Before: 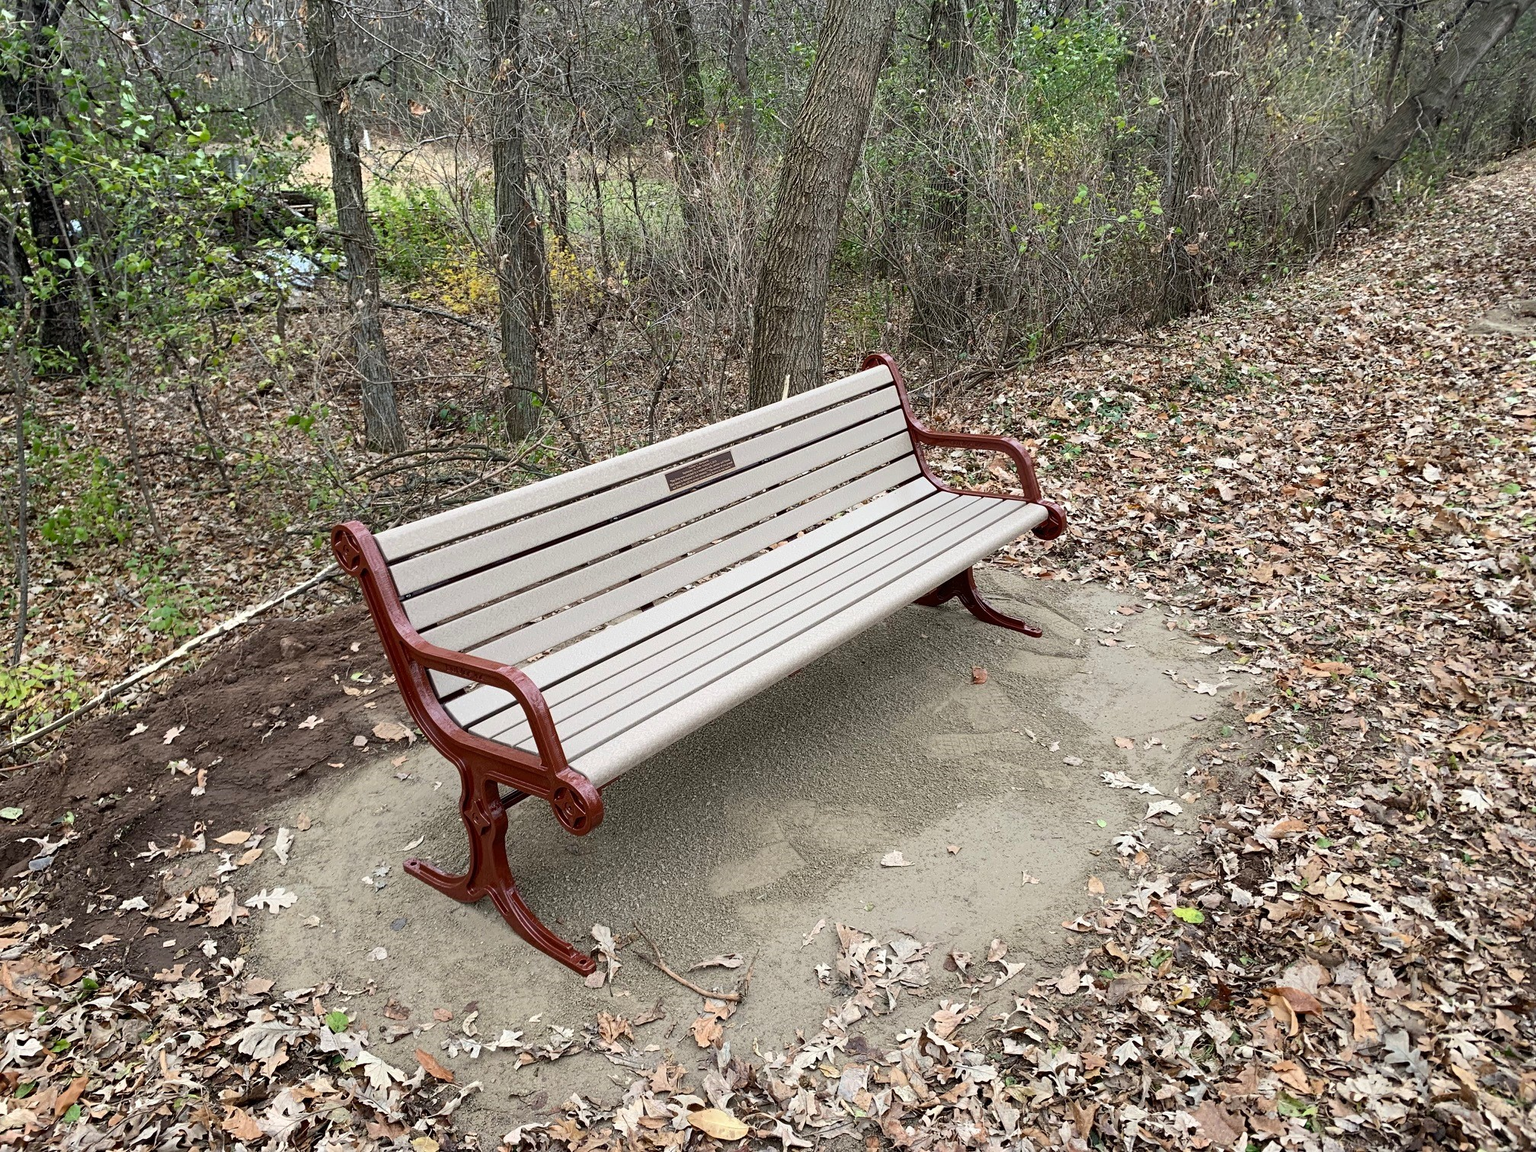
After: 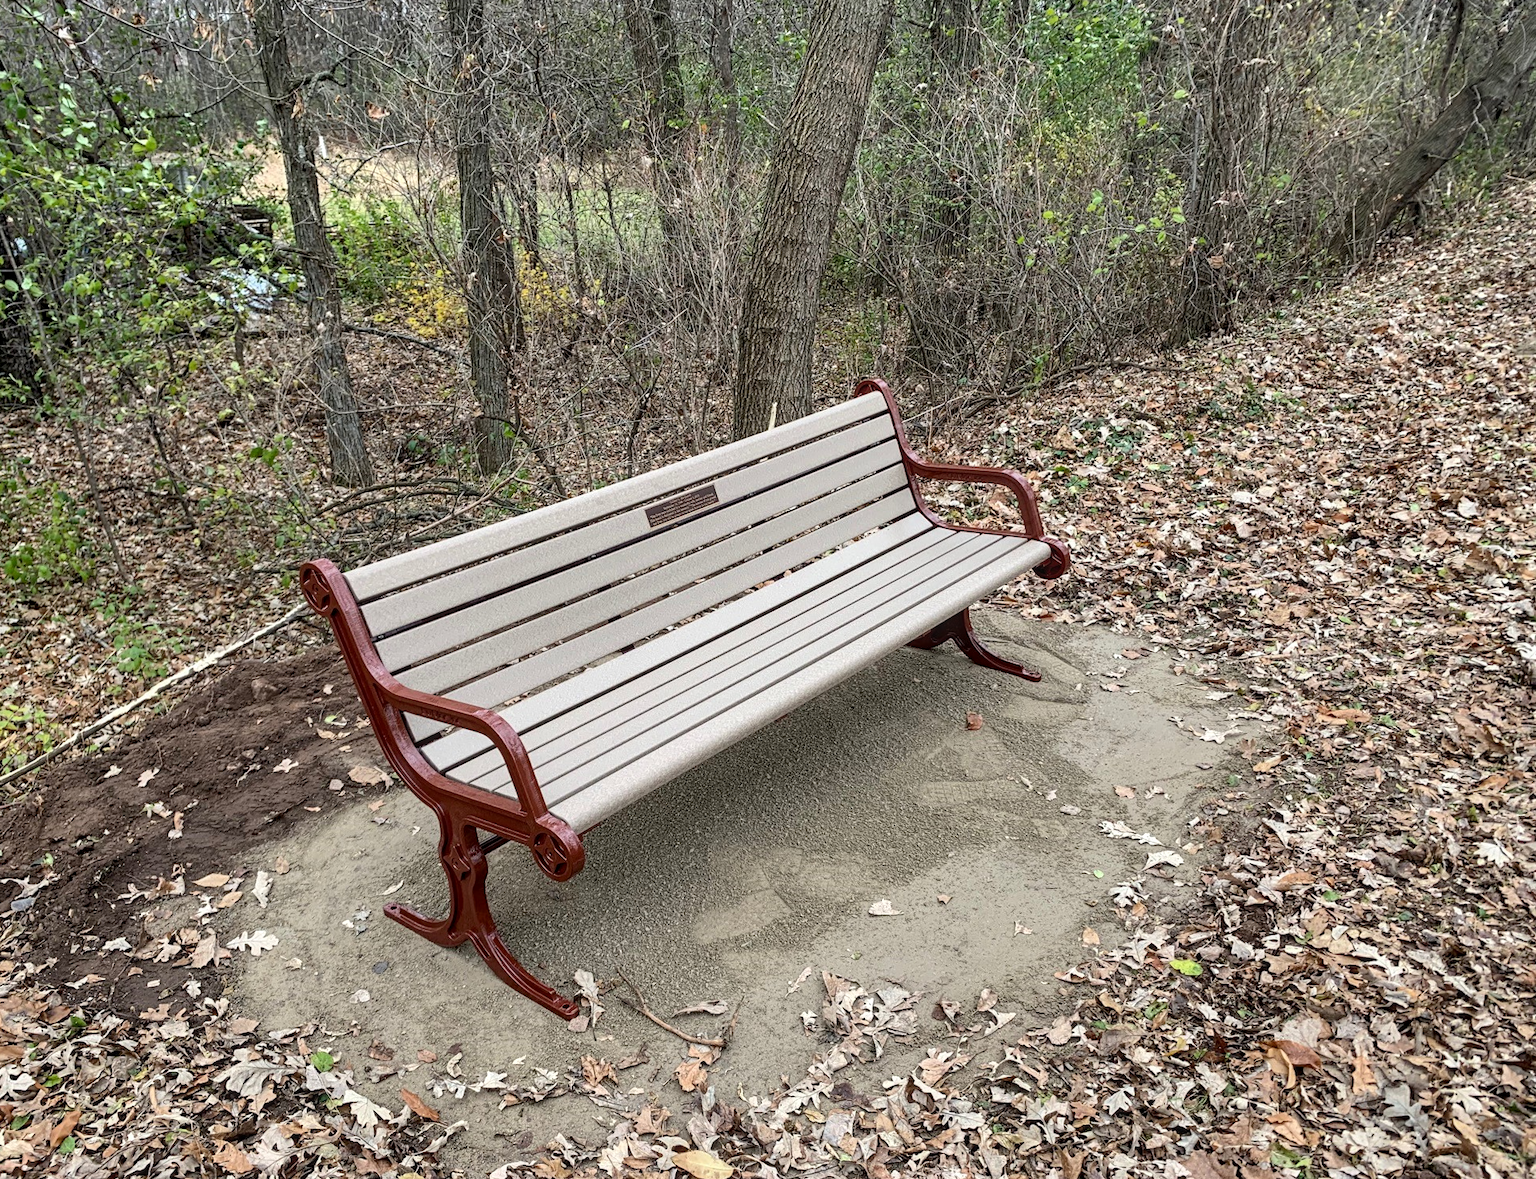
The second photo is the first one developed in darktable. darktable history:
shadows and highlights: shadows 60, soften with gaussian
rotate and perspective: rotation 0.074°, lens shift (vertical) 0.096, lens shift (horizontal) -0.041, crop left 0.043, crop right 0.952, crop top 0.024, crop bottom 0.979
local contrast: on, module defaults
